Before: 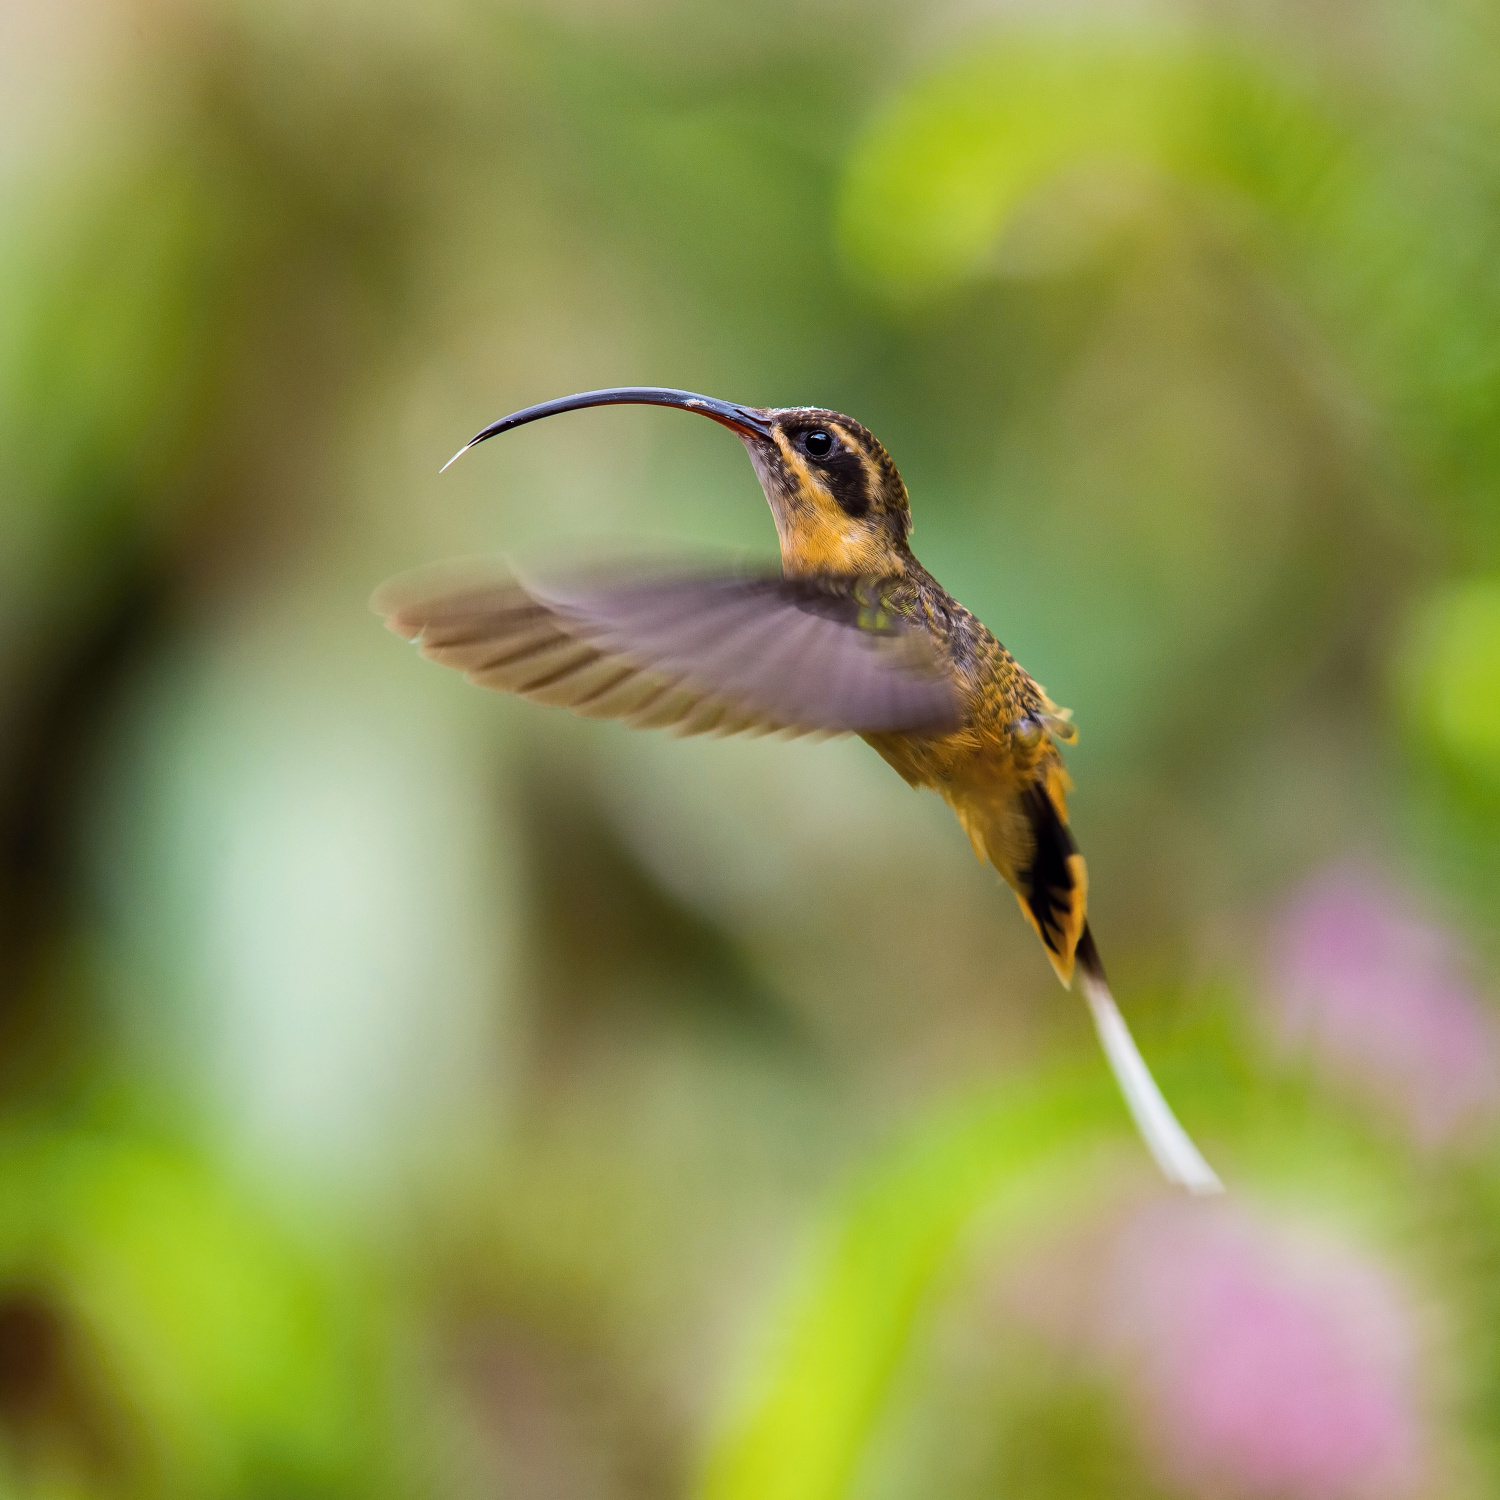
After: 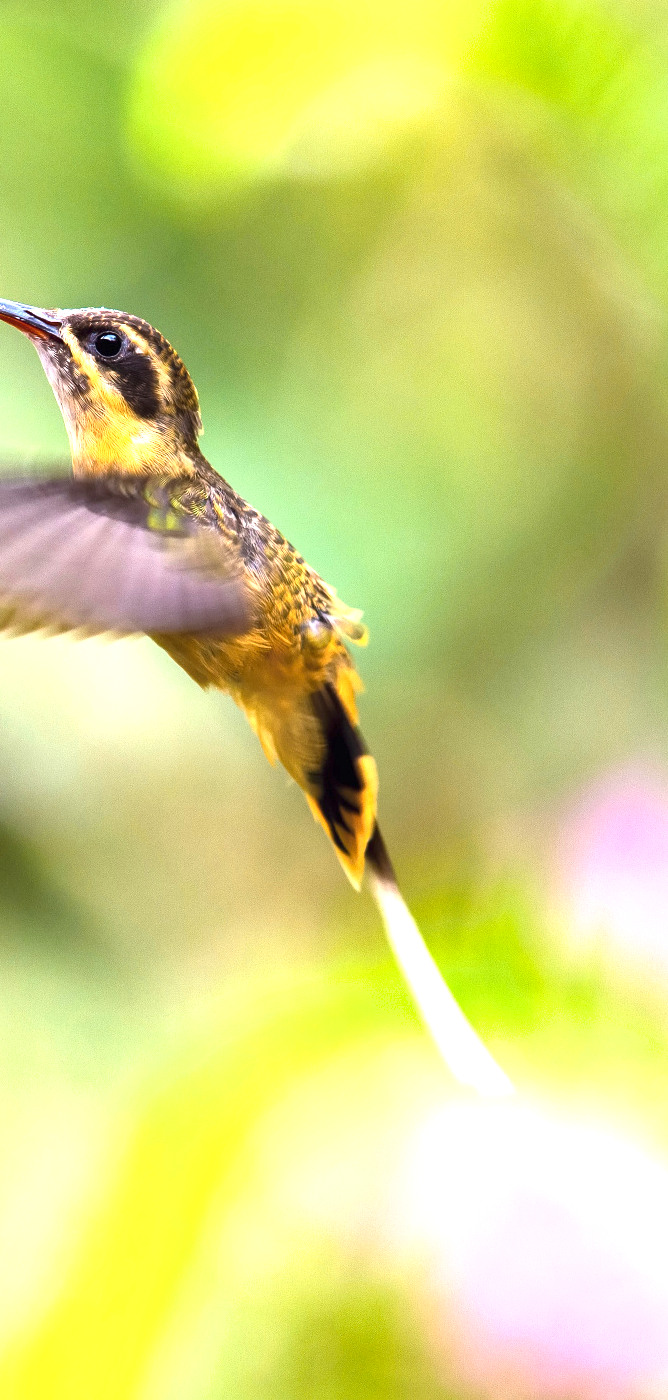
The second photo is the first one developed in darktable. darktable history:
shadows and highlights: shadows 52.09, highlights -28.38, soften with gaussian
crop: left 47.355%, top 6.634%, right 8.1%
exposure: black level correction 0, exposure 1.455 EV, compensate highlight preservation false
